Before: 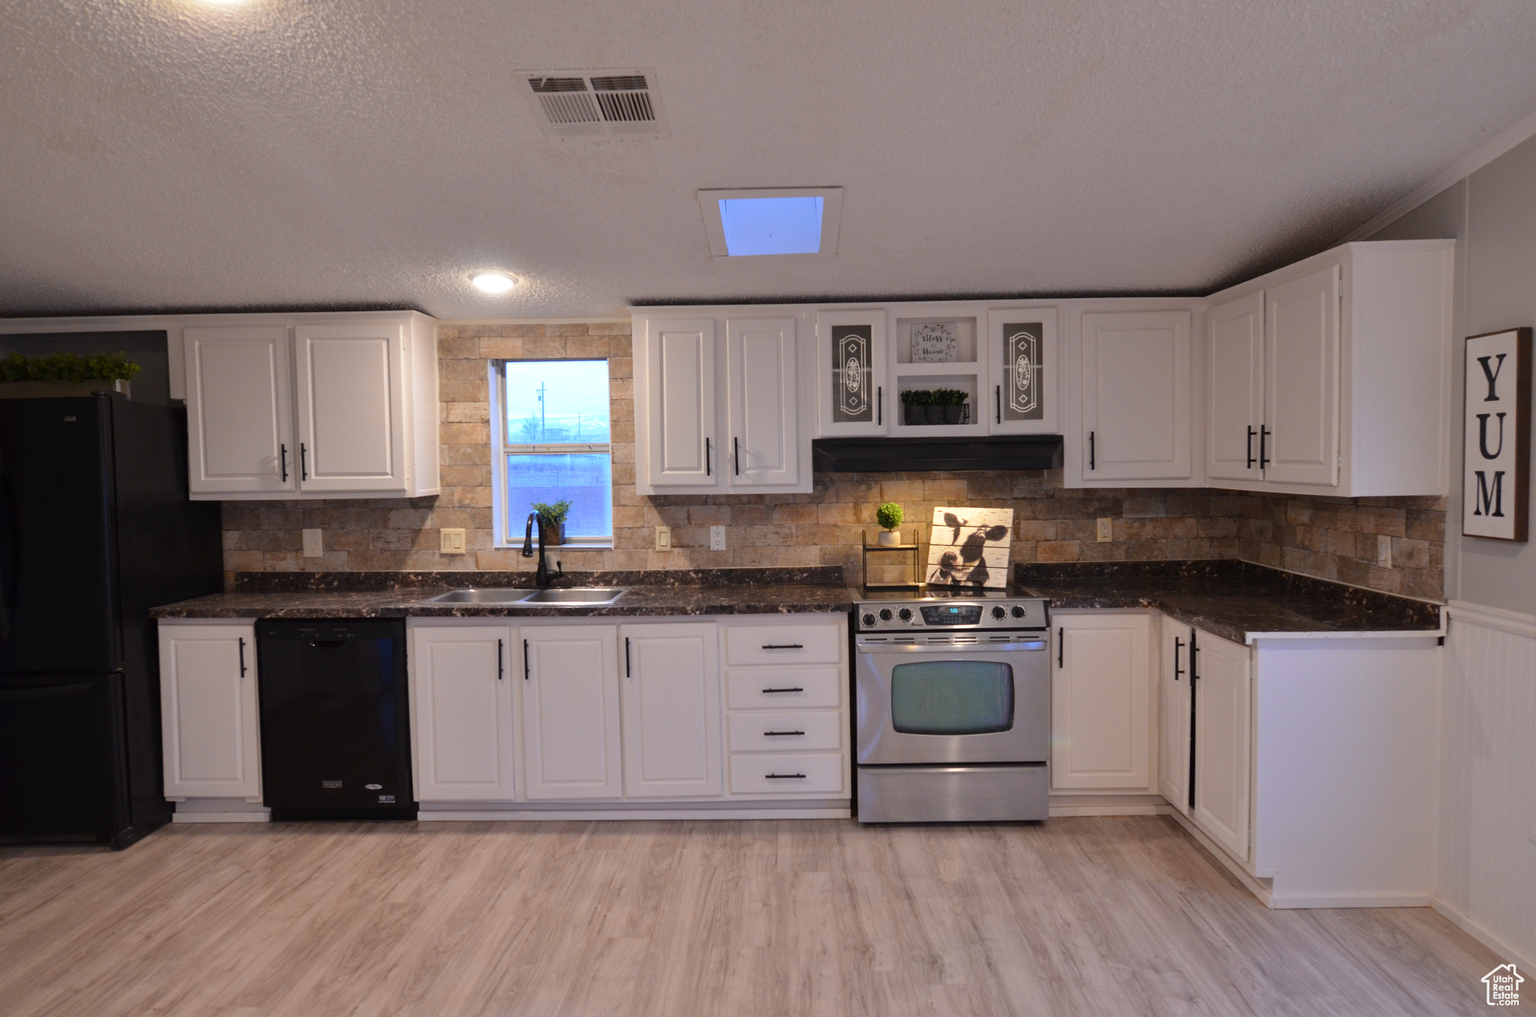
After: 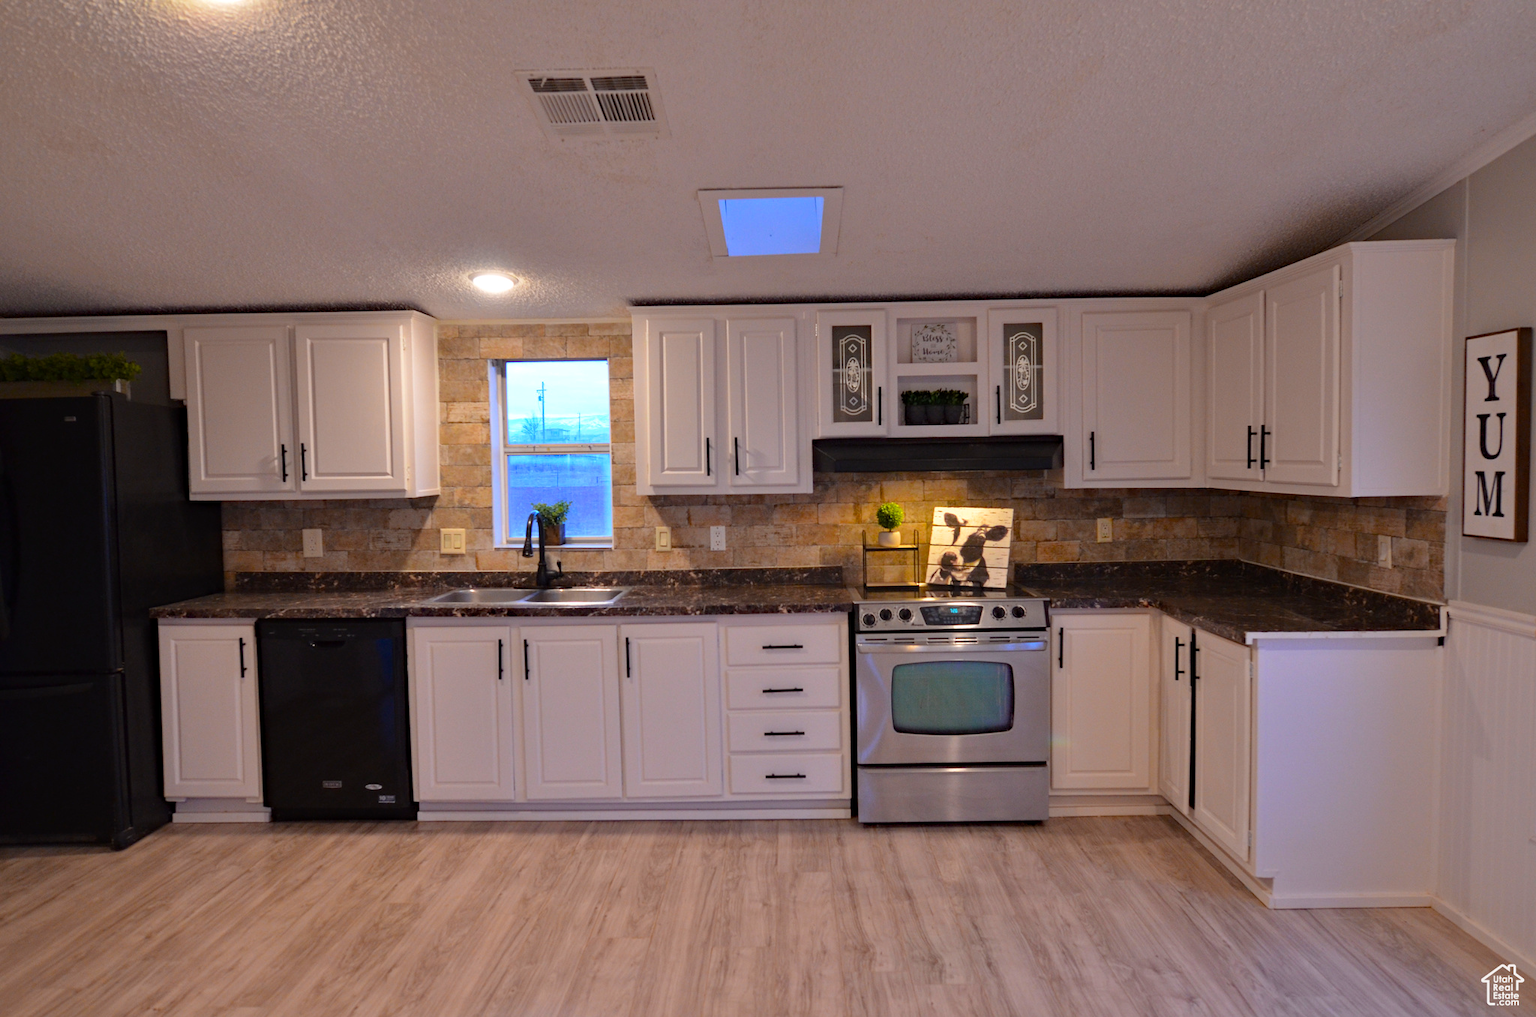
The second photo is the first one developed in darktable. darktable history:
color balance rgb: perceptual saturation grading › global saturation 25%, global vibrance 10%
haze removal: compatibility mode true, adaptive false
